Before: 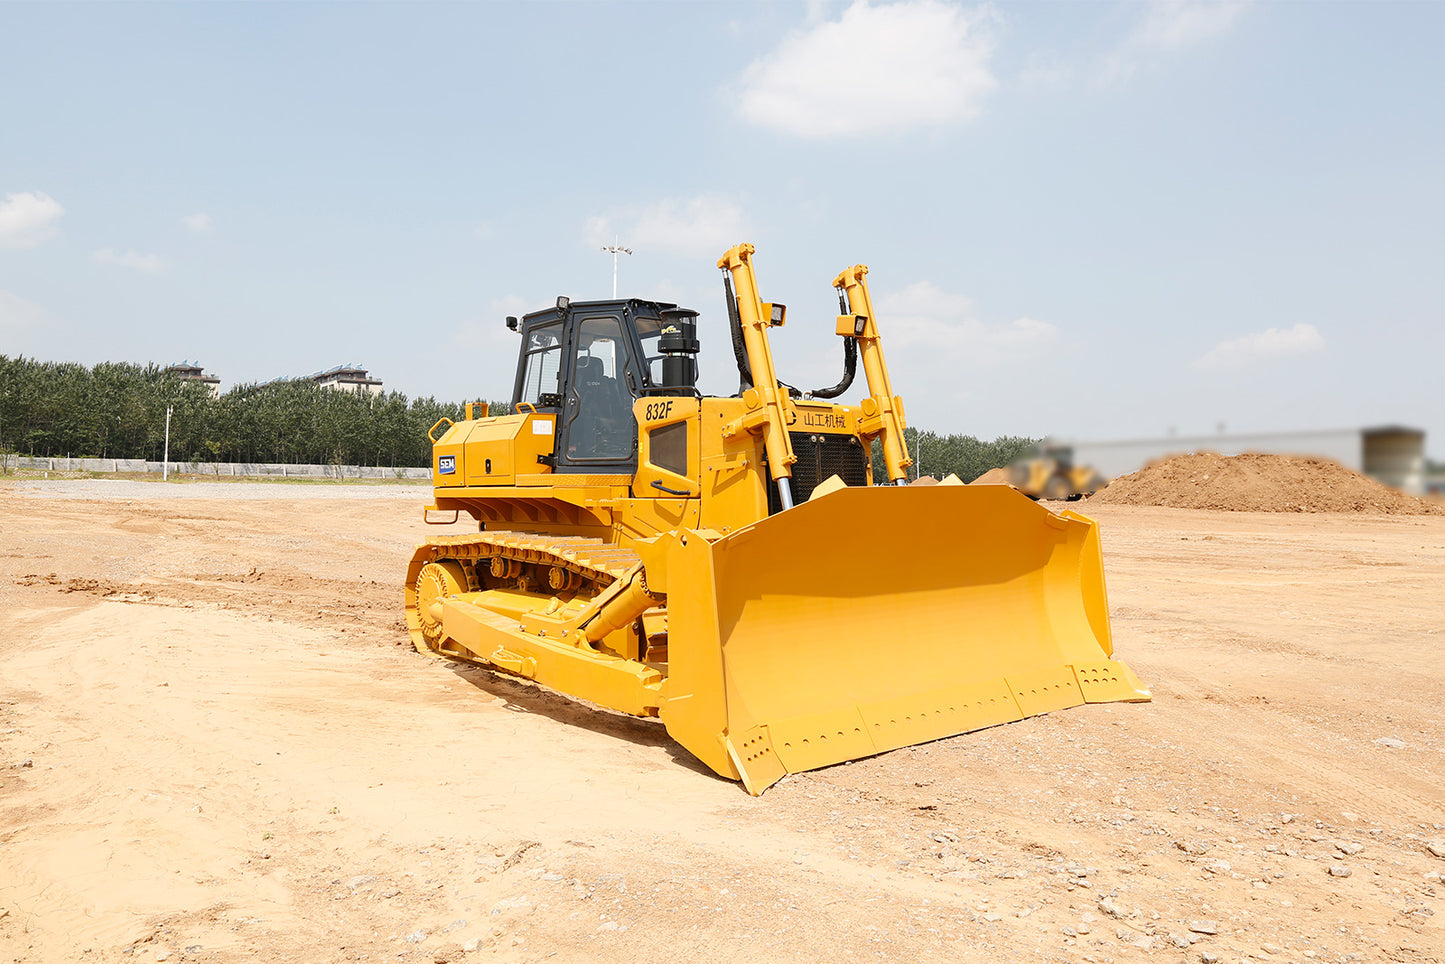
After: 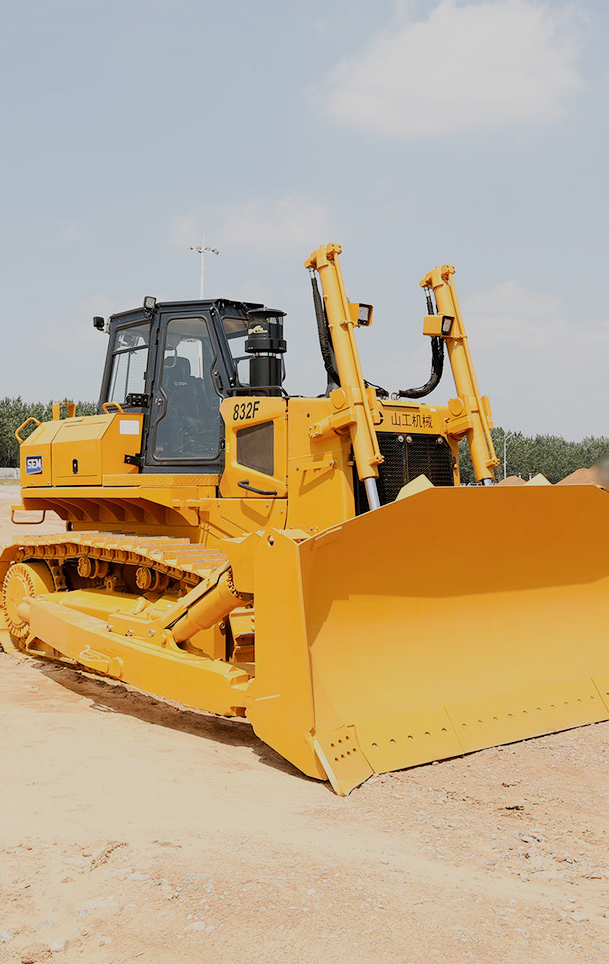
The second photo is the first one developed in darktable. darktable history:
crop: left 28.583%, right 29.231%
filmic rgb: black relative exposure -7.65 EV, white relative exposure 4.56 EV, hardness 3.61
